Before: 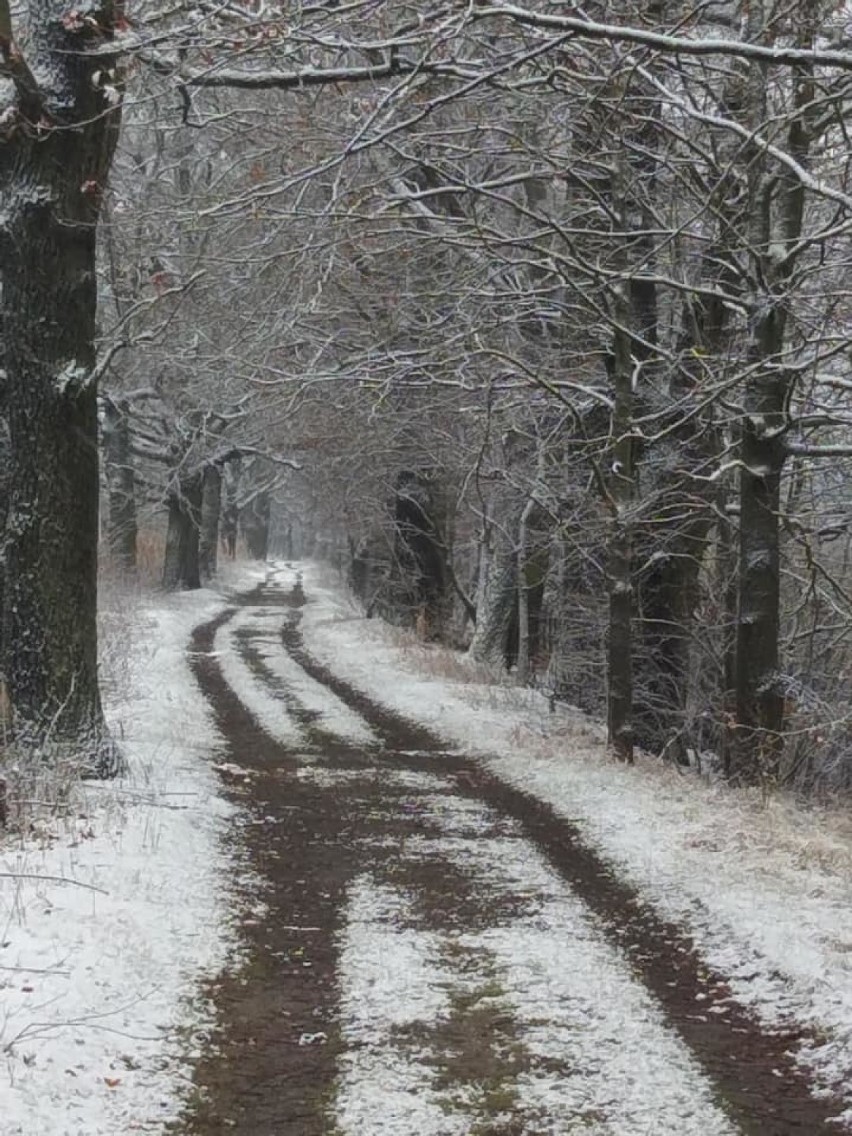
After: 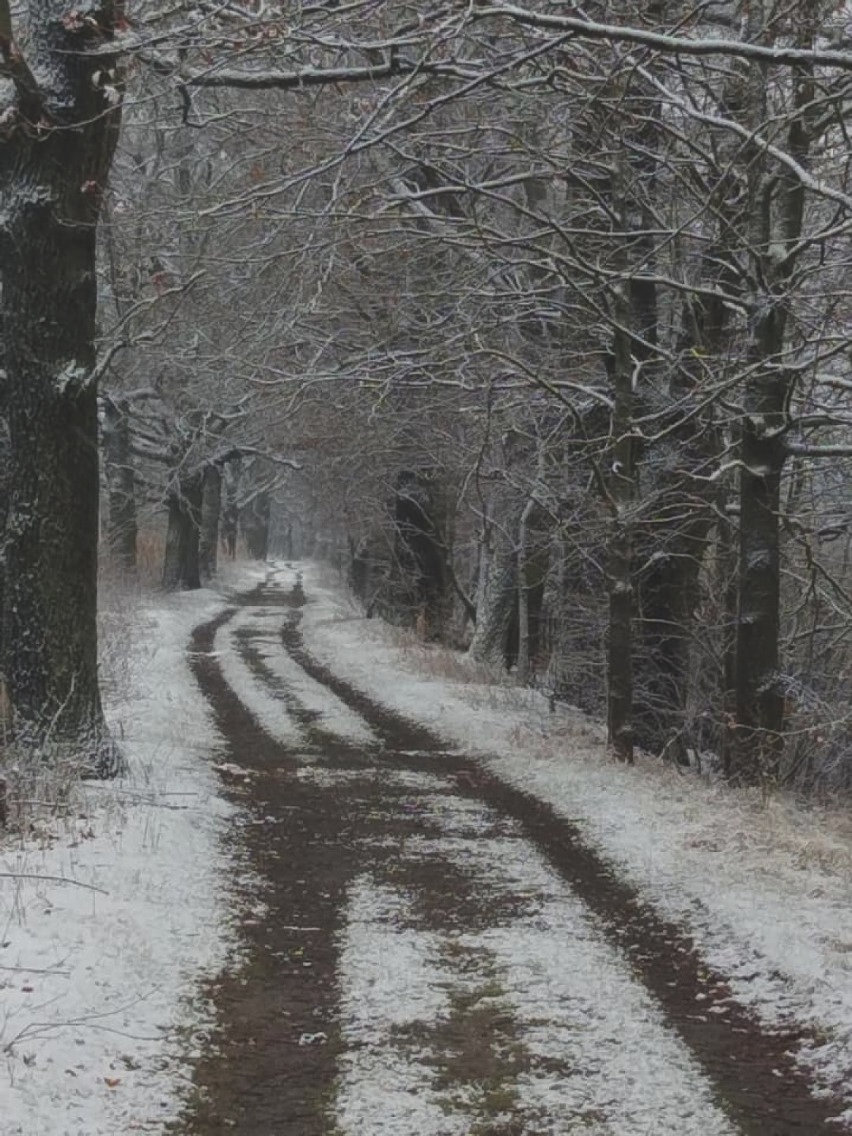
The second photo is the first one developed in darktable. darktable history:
exposure: black level correction -0.015, exposure -0.533 EV, compensate exposure bias true, compensate highlight preservation false
